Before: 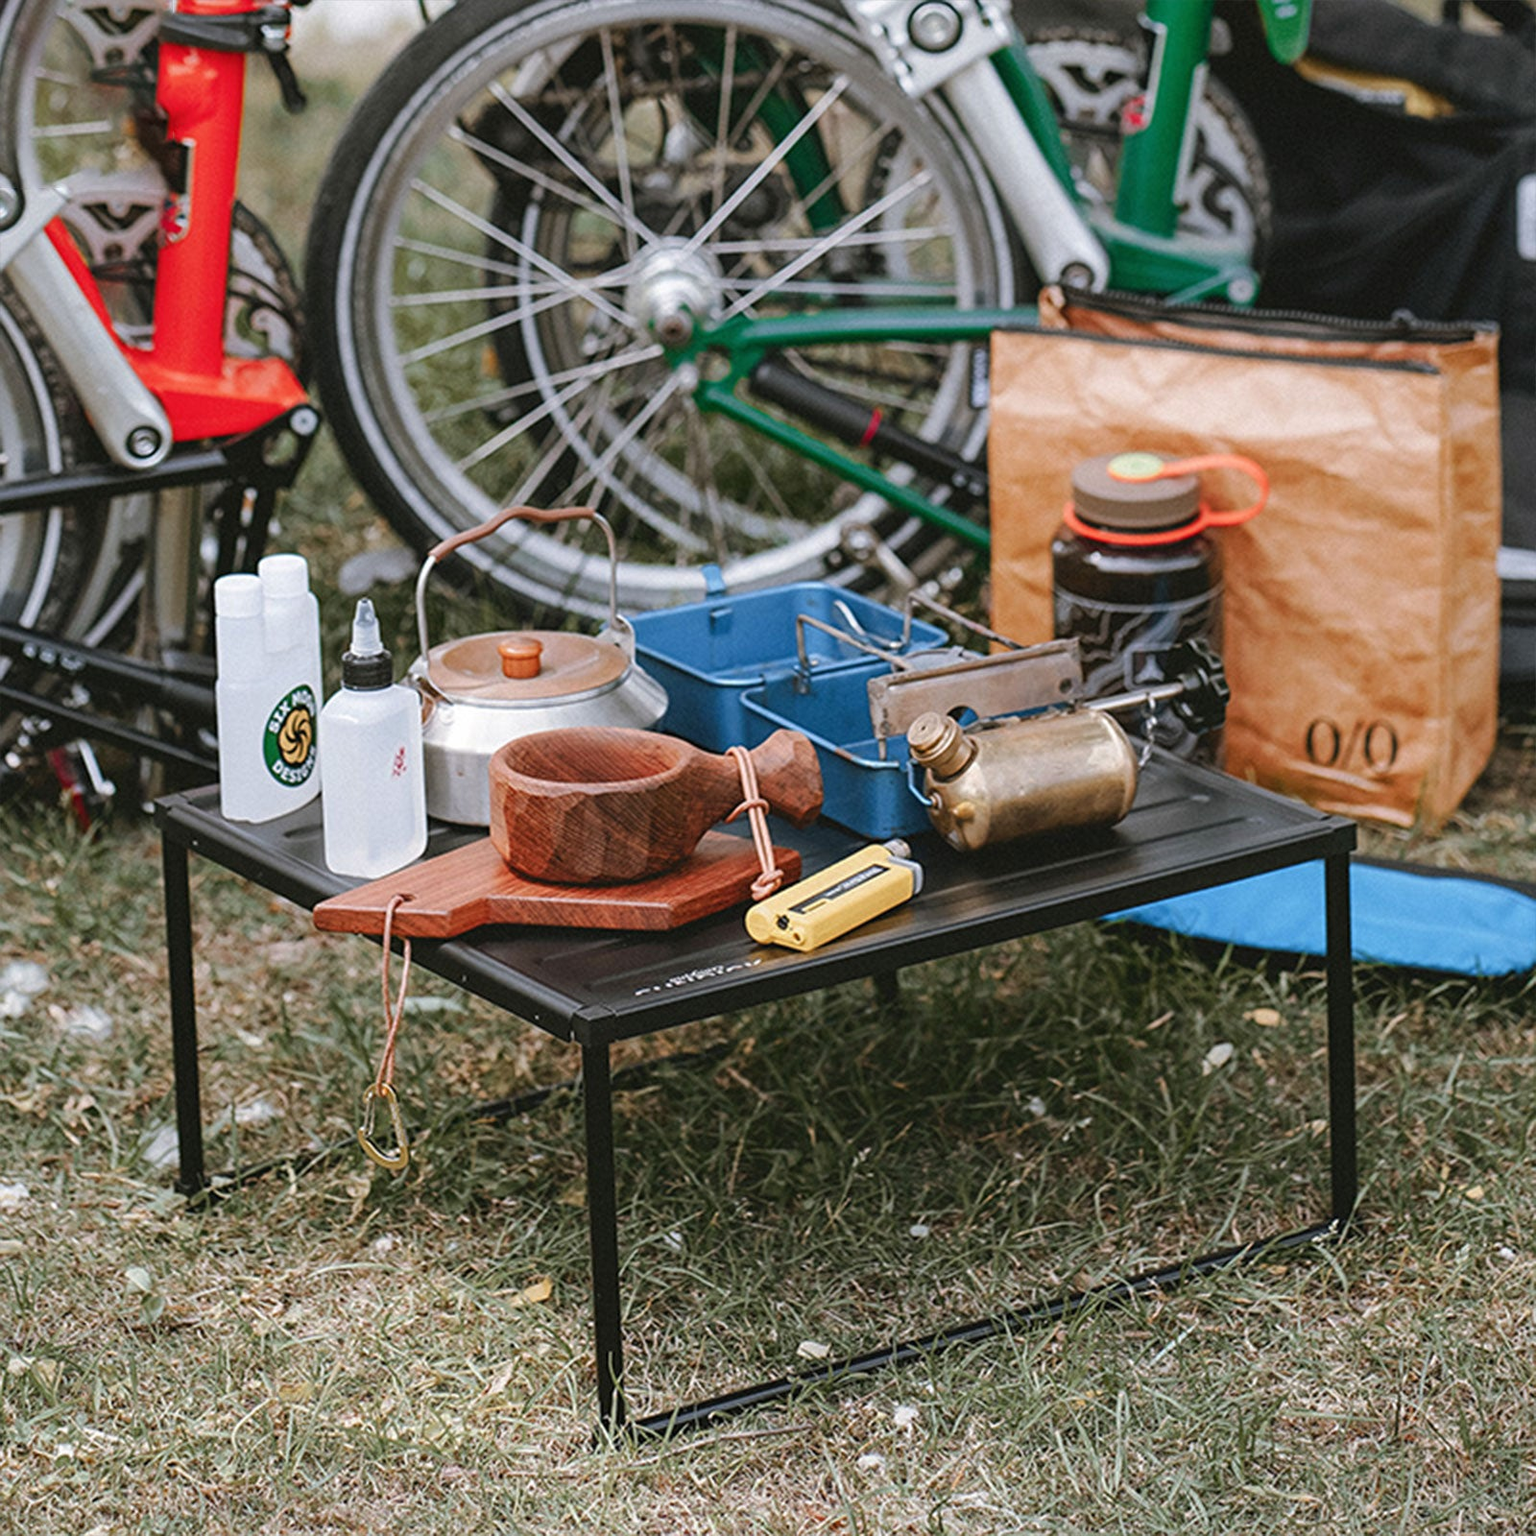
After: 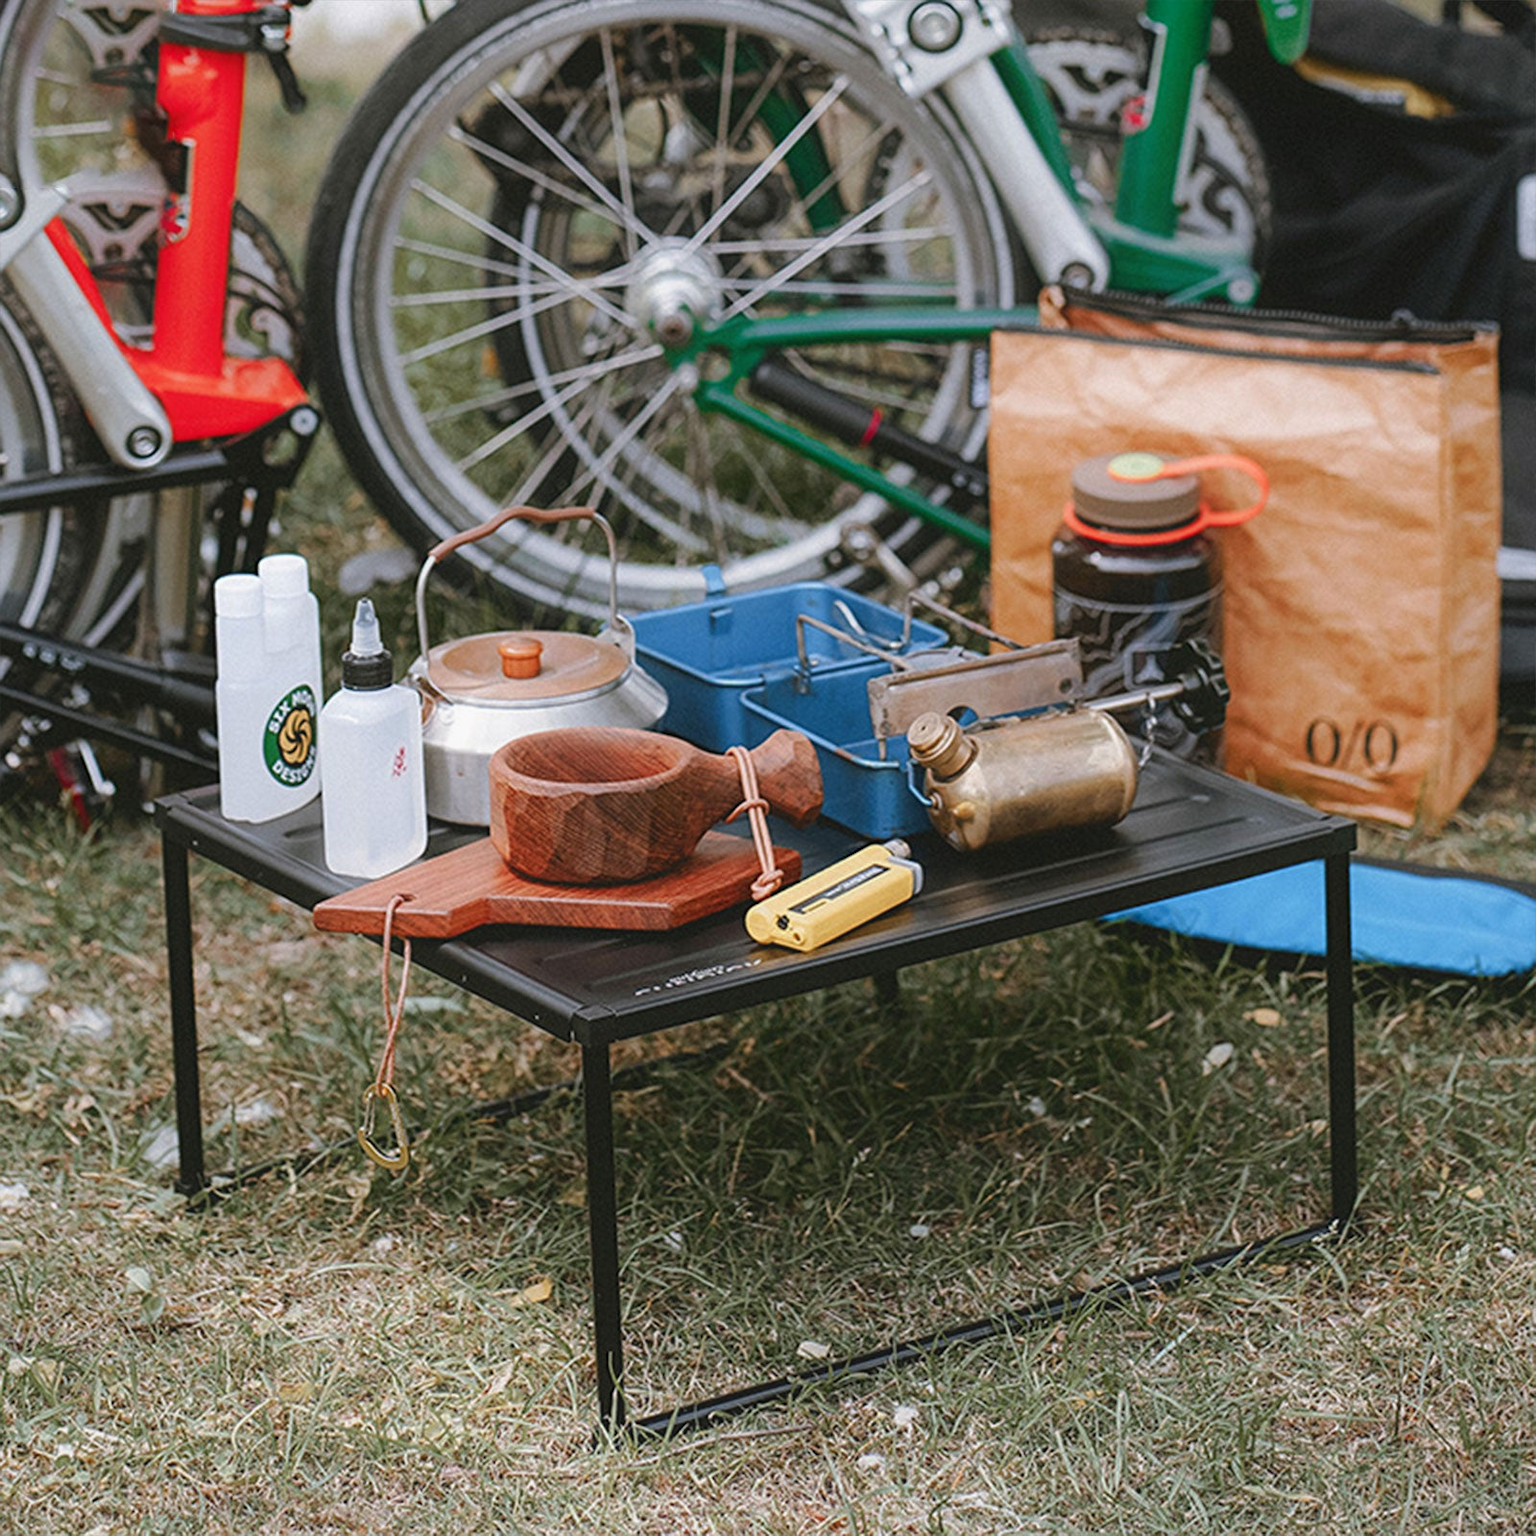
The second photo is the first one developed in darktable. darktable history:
contrast equalizer: y [[0.5, 0.488, 0.462, 0.461, 0.491, 0.5], [0.5 ×6], [0.5 ×6], [0 ×6], [0 ×6]]
